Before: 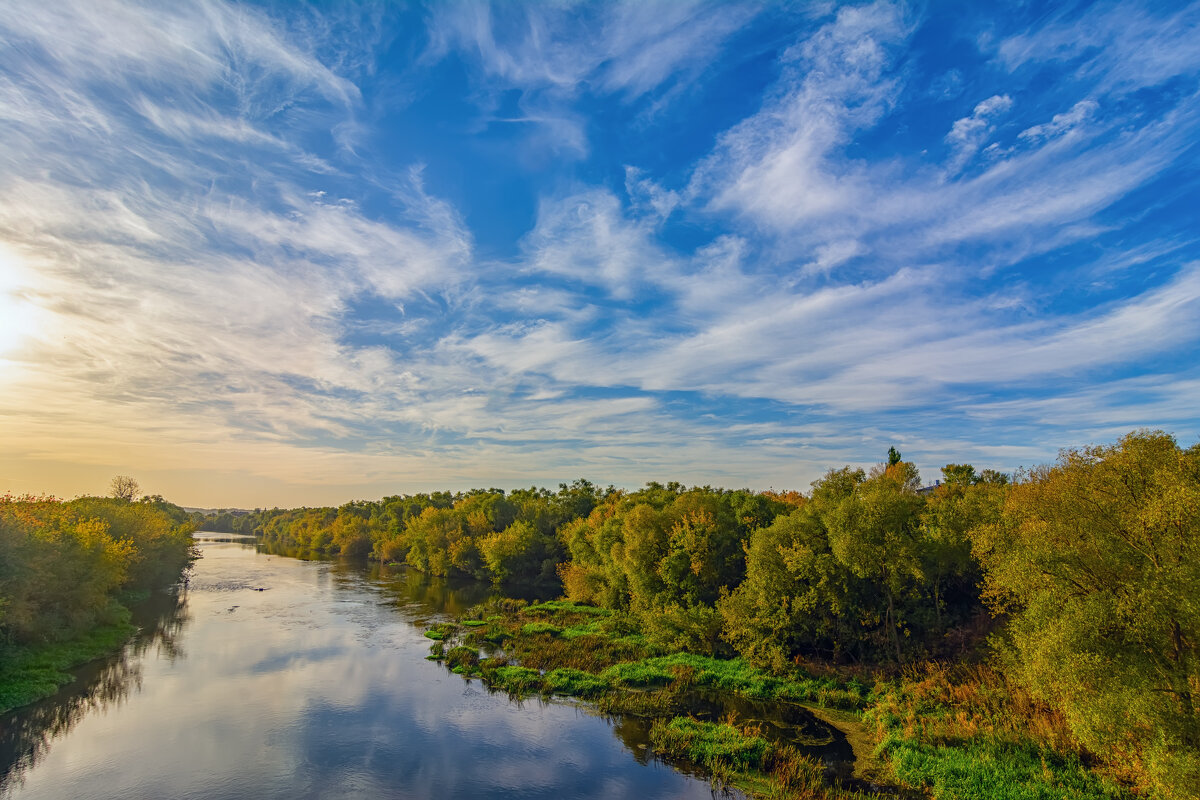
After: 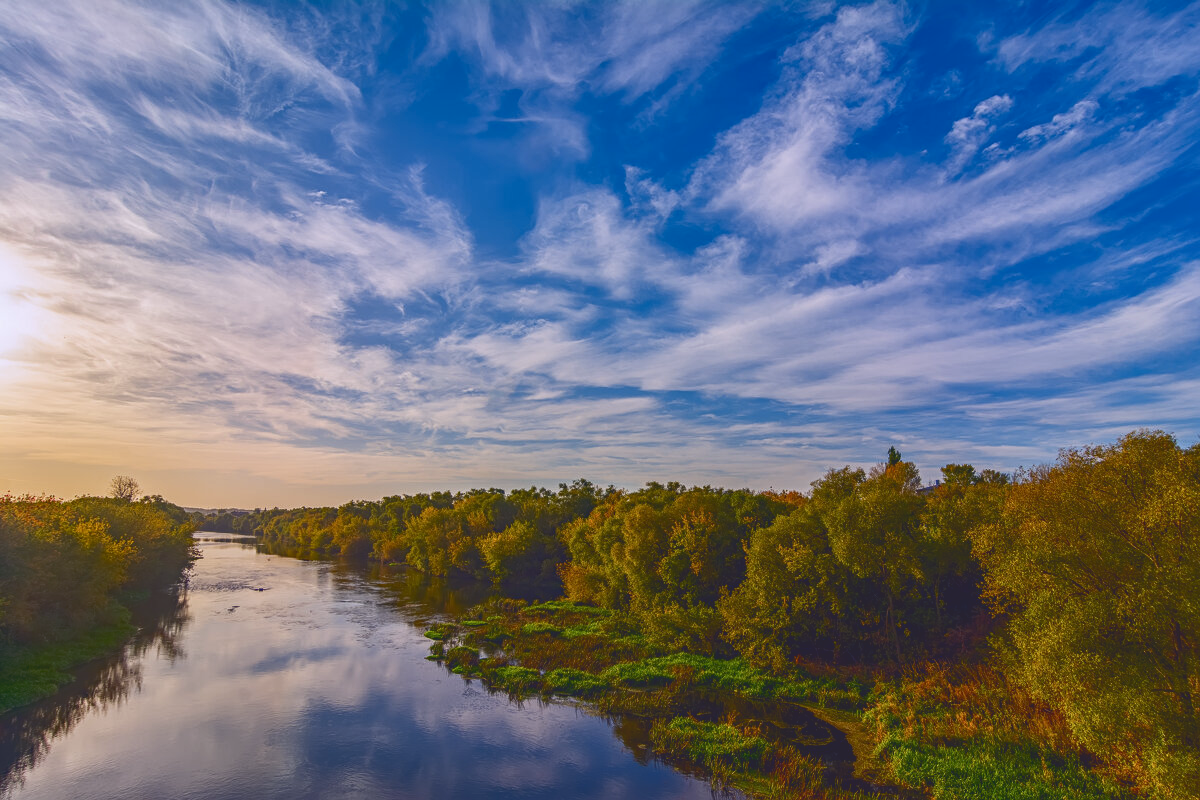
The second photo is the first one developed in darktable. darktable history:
exposure: black level correction 0.005, exposure 0.014 EV, compensate highlight preservation false
tone curve: curves: ch0 [(0, 0.142) (0.384, 0.314) (0.752, 0.711) (0.991, 0.95)]; ch1 [(0.006, 0.129) (0.346, 0.384) (1, 1)]; ch2 [(0.003, 0.057) (0.261, 0.248) (1, 1)], color space Lab, independent channels
contrast brightness saturation: contrast 0.01, saturation -0.05
